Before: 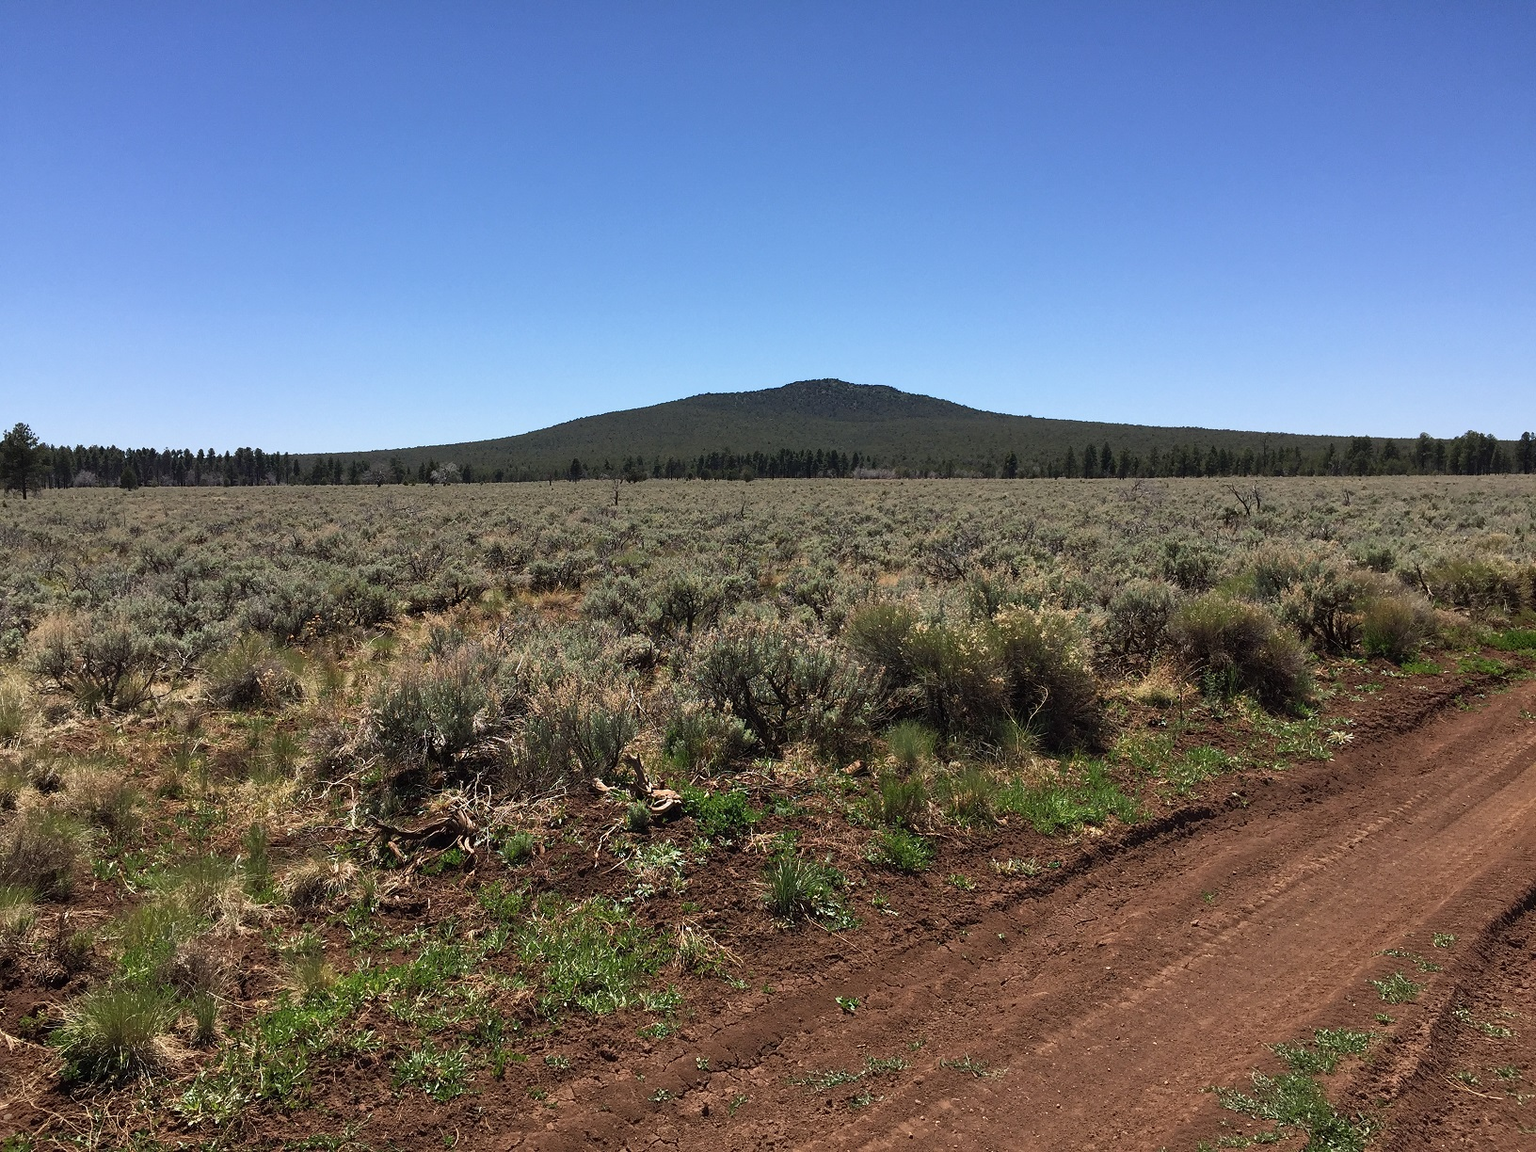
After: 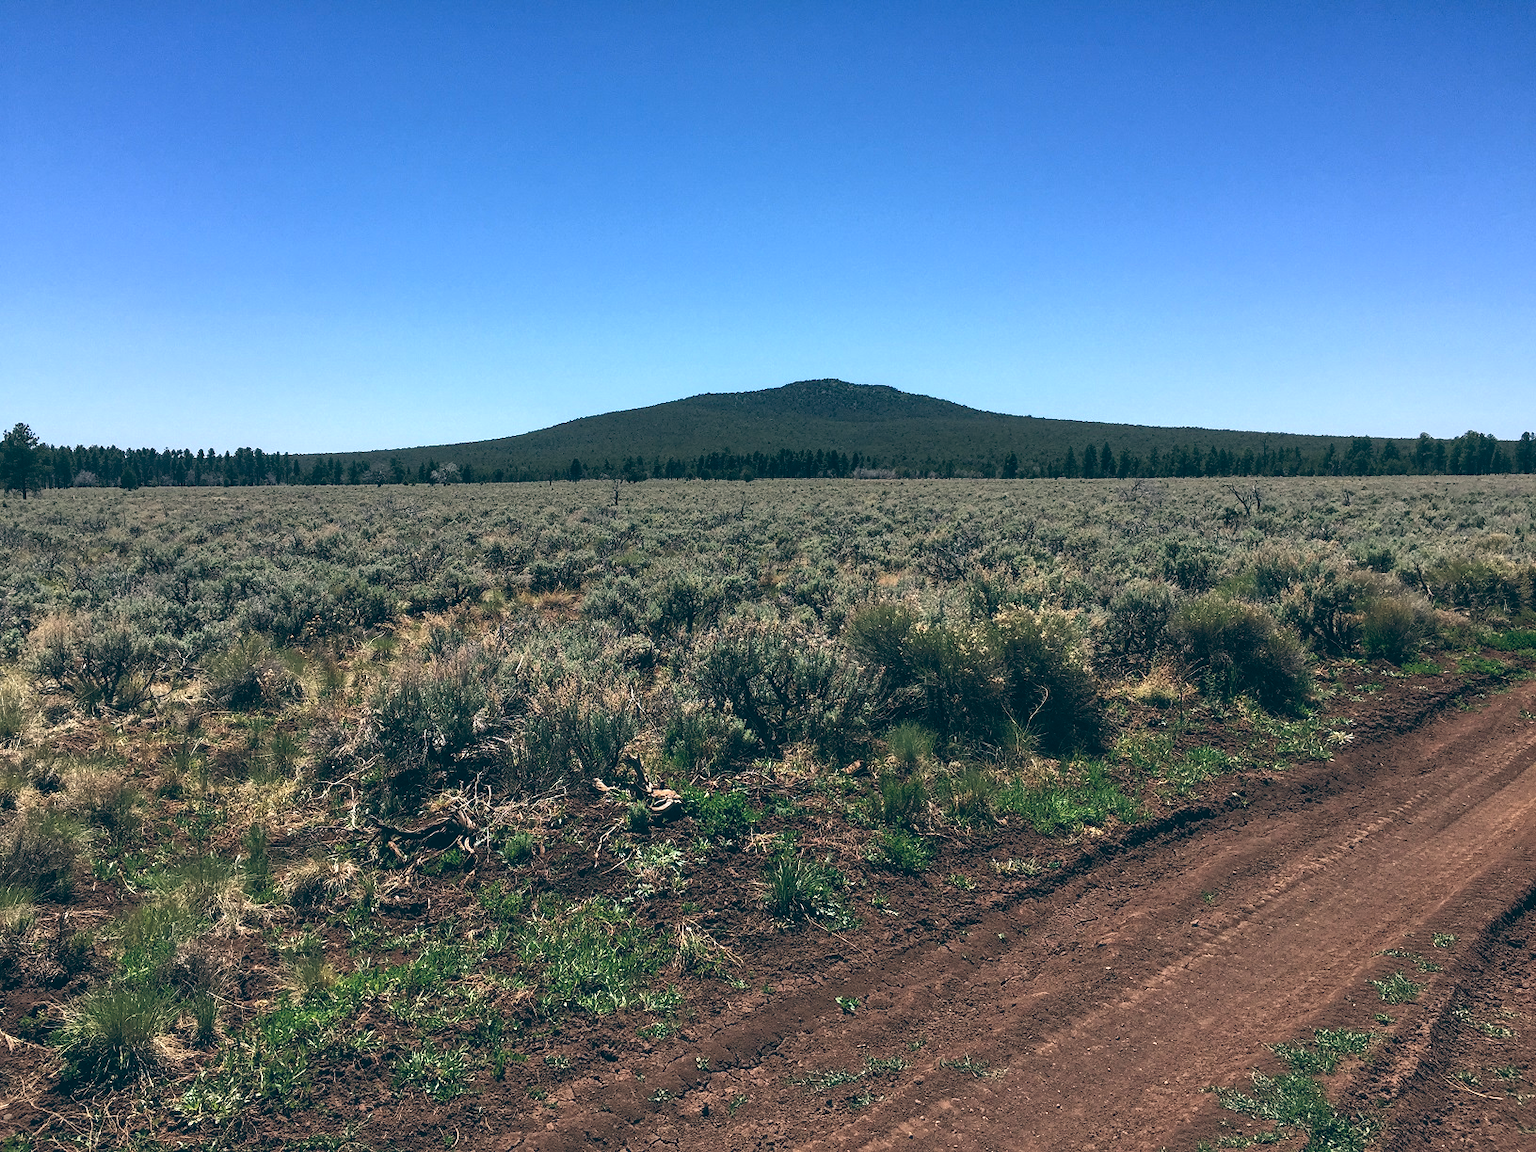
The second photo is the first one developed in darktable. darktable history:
color balance: lift [1.016, 0.983, 1, 1.017], gamma [0.958, 1, 1, 1], gain [0.981, 1.007, 0.993, 1.002], input saturation 118.26%, contrast 13.43%, contrast fulcrum 21.62%, output saturation 82.76%
local contrast: on, module defaults
